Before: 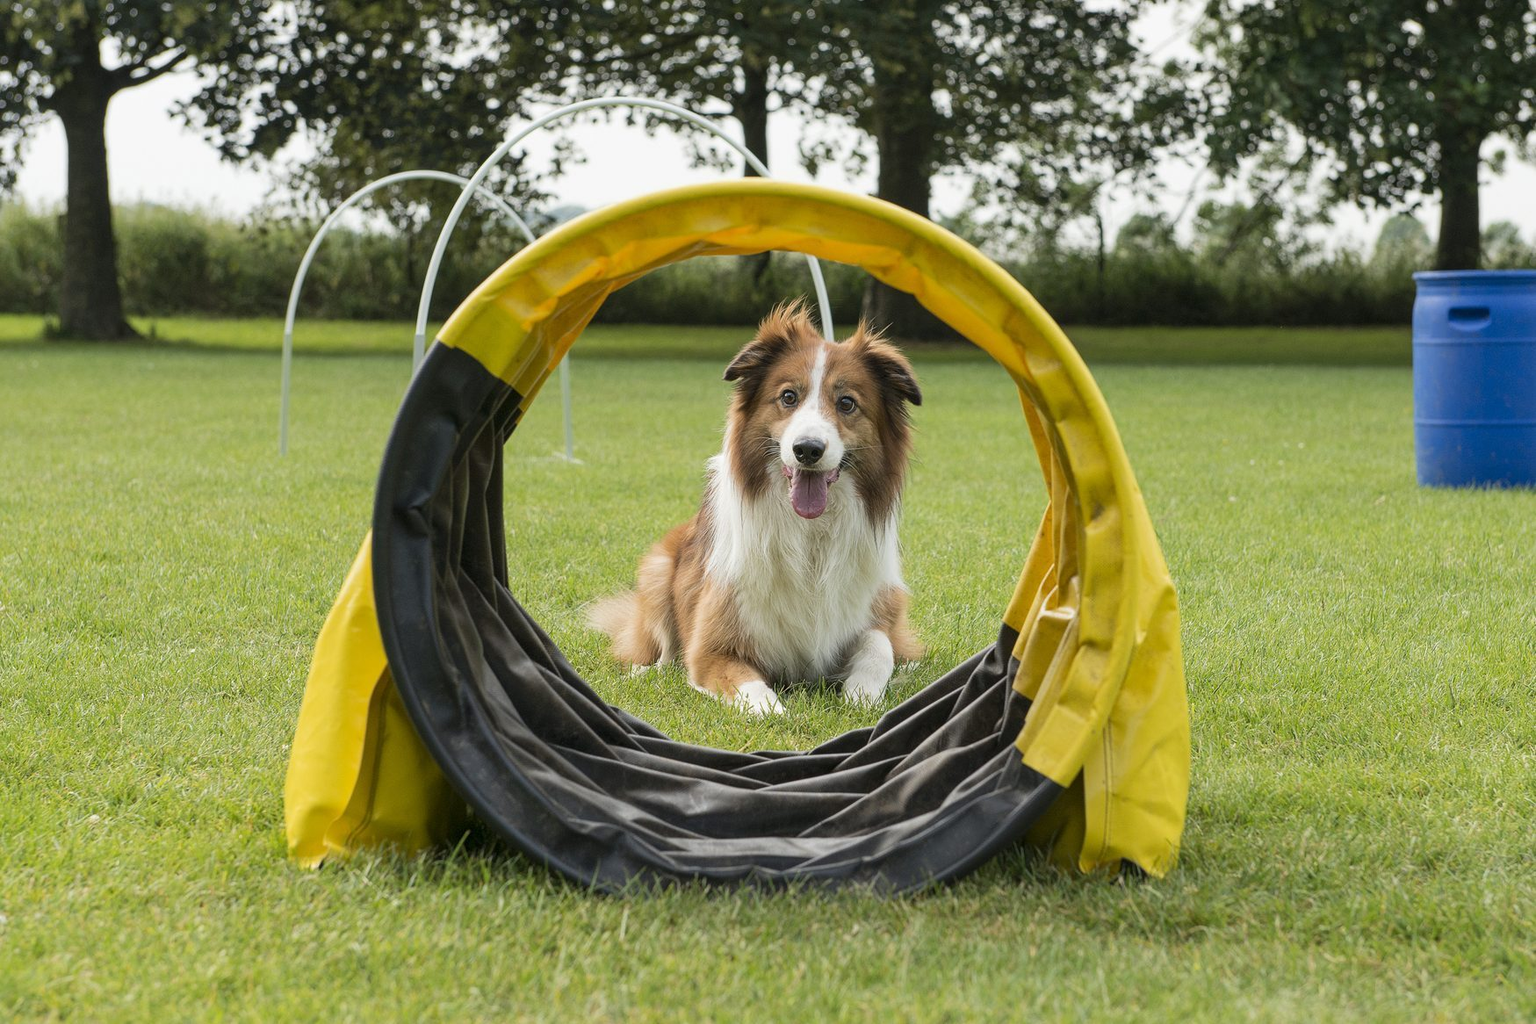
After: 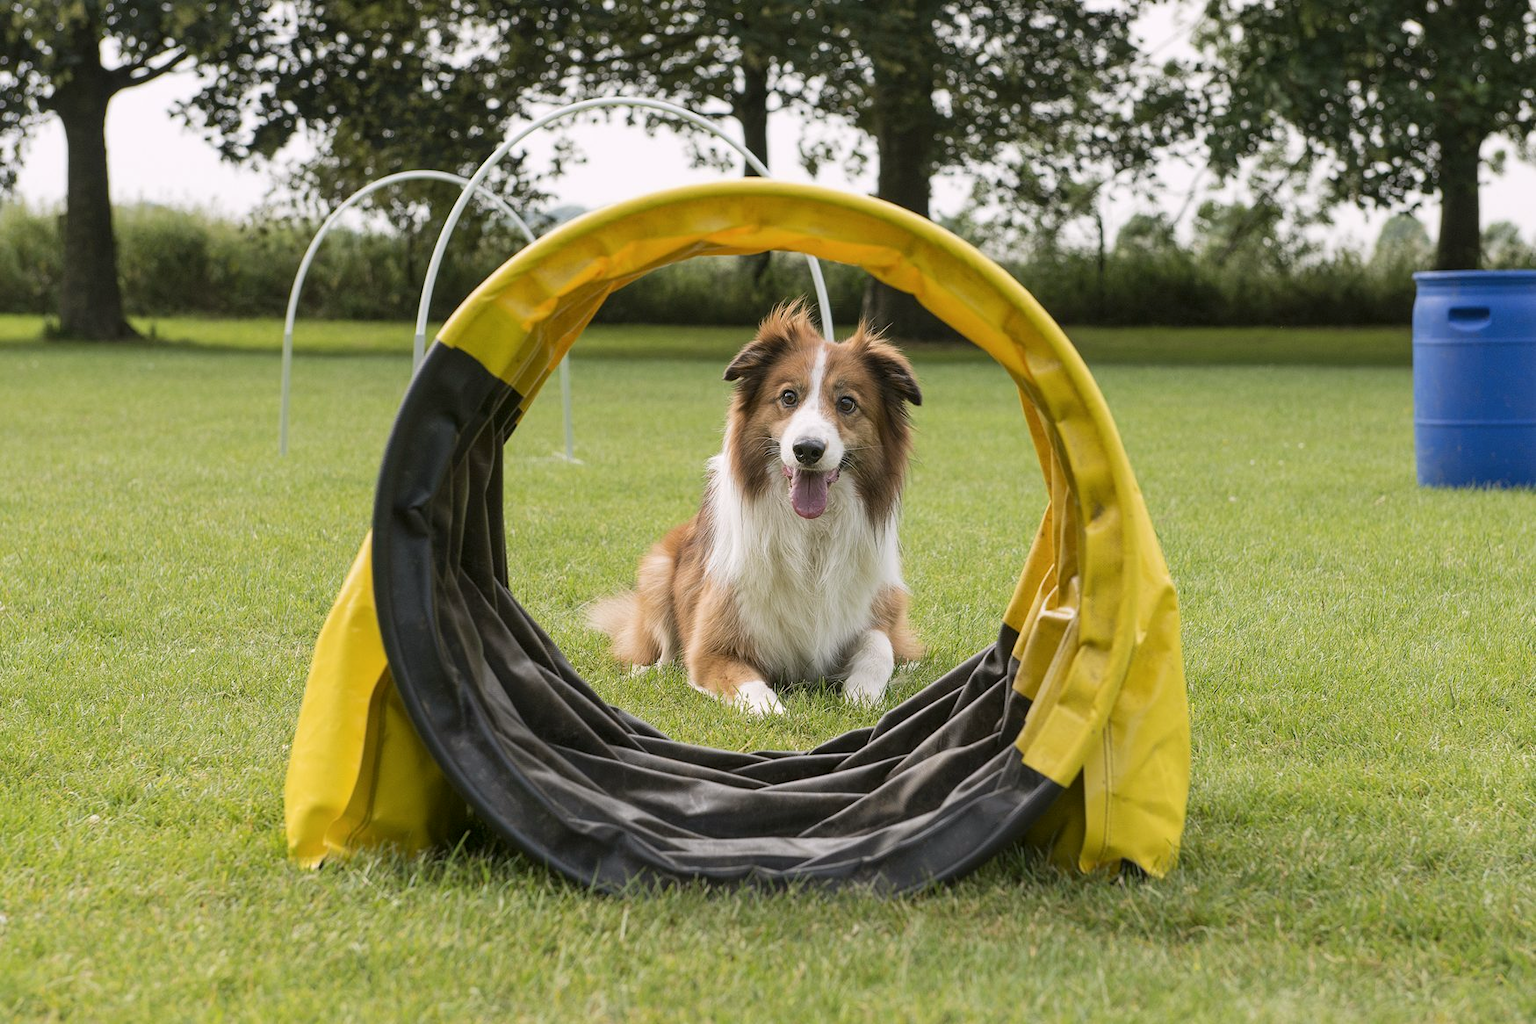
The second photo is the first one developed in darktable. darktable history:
color correction: highlights a* 2.97, highlights b* -1.5, shadows a* -0.067, shadows b* 2.46, saturation 0.981
